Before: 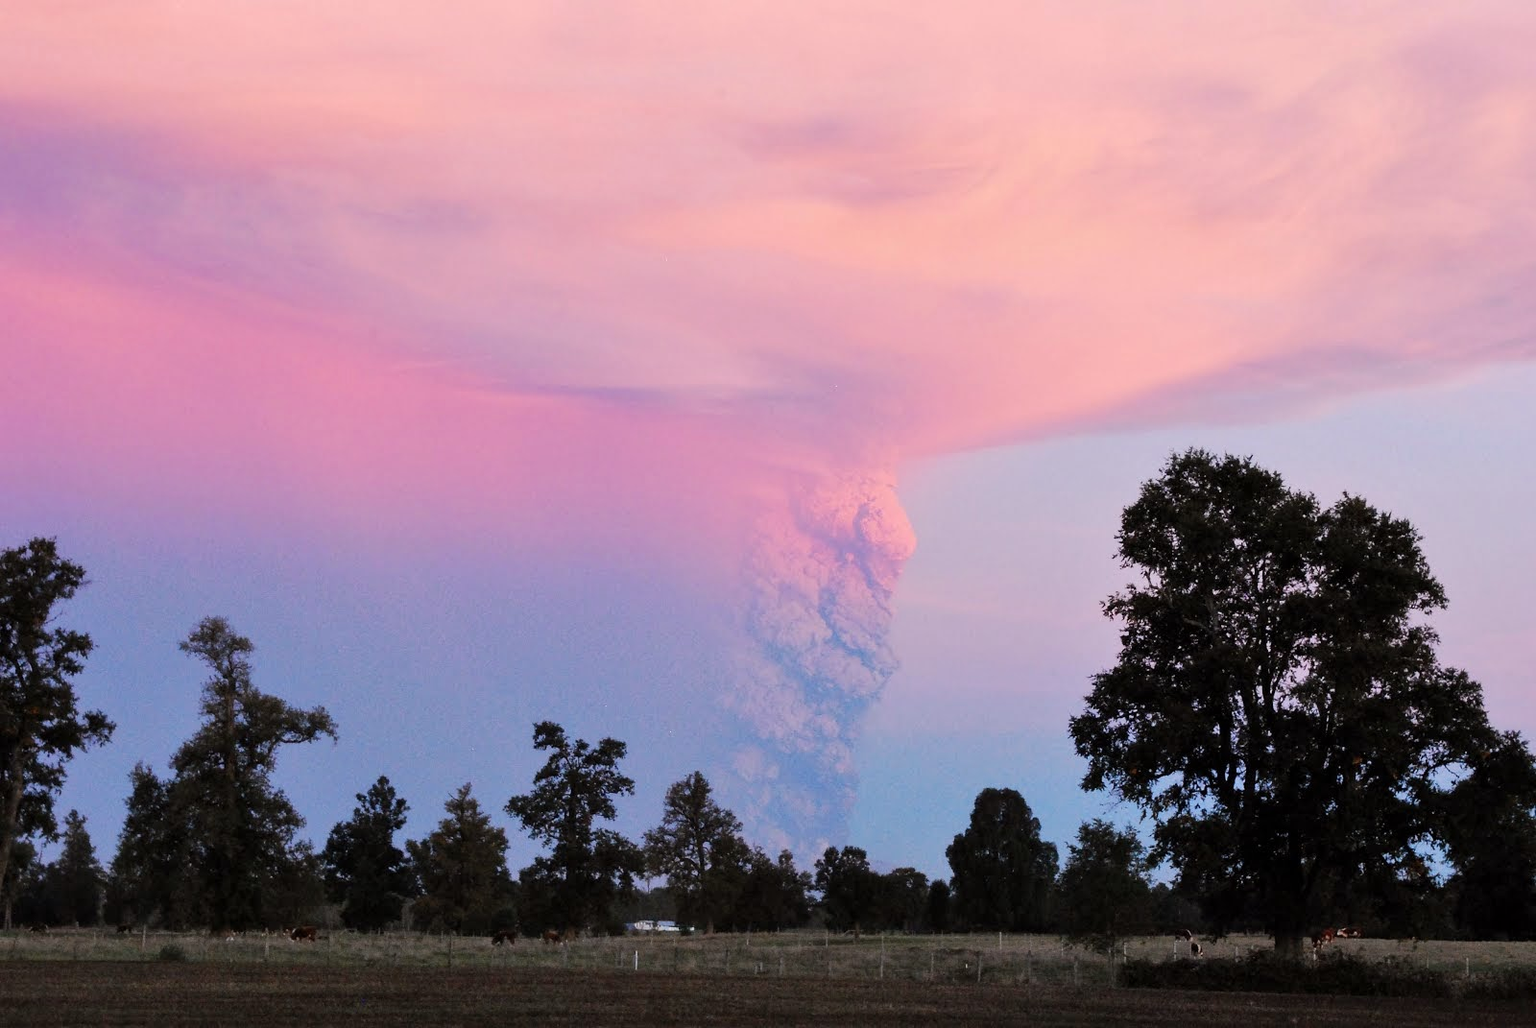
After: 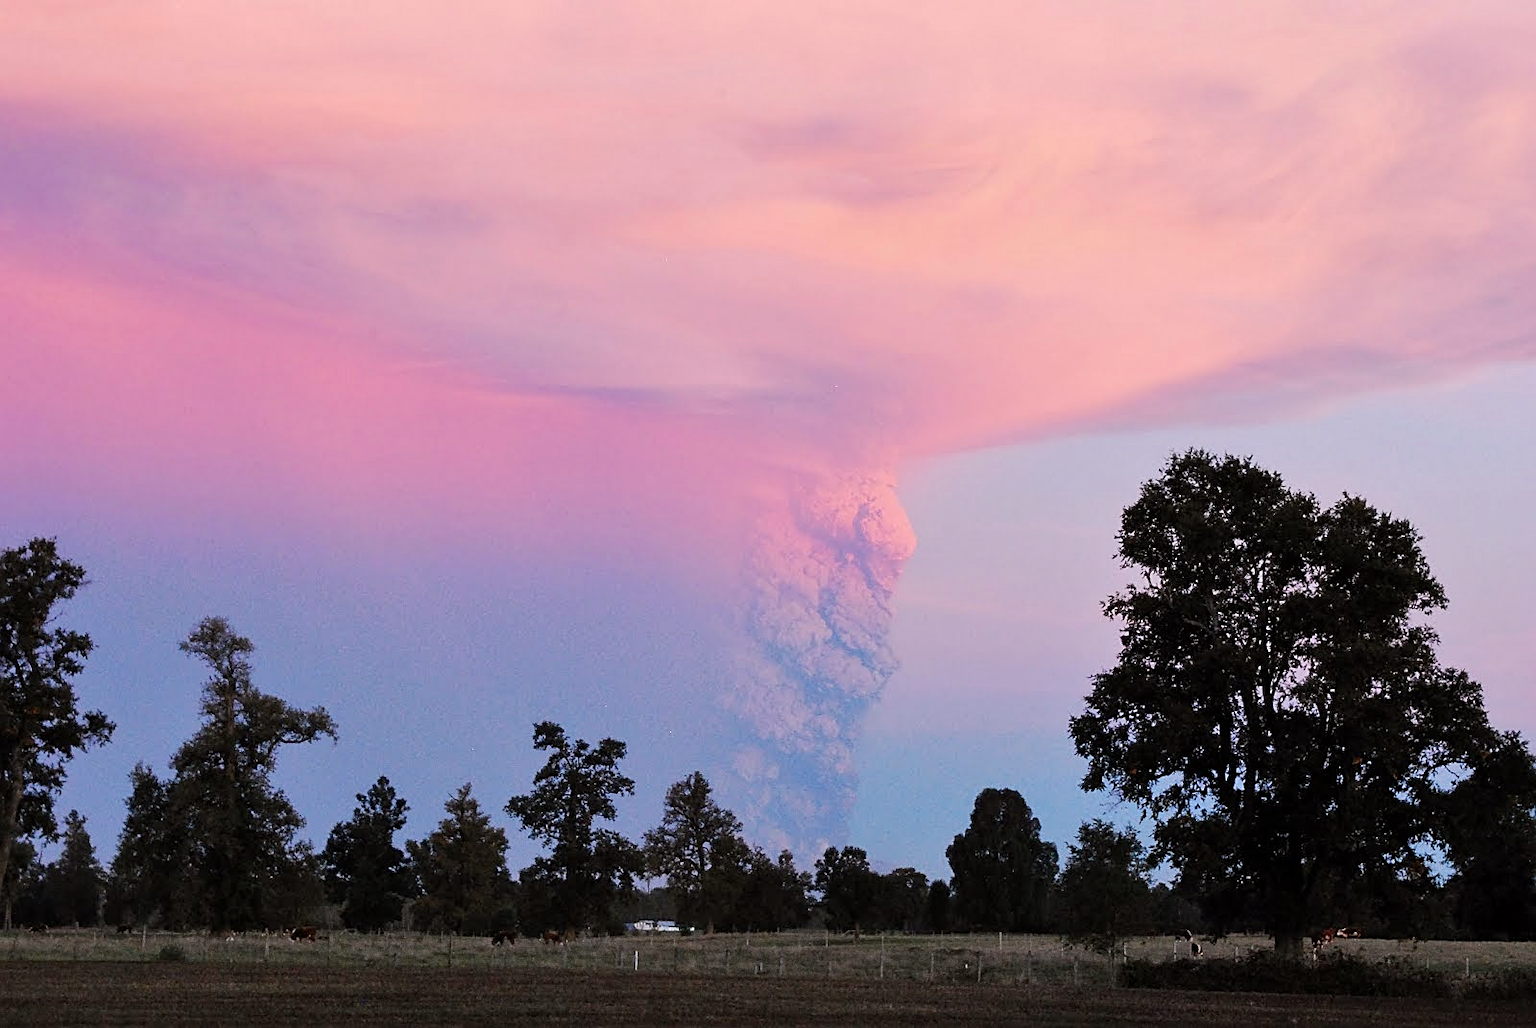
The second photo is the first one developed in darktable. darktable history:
sharpen: on, module defaults
exposure: exposure -0.024 EV, compensate highlight preservation false
